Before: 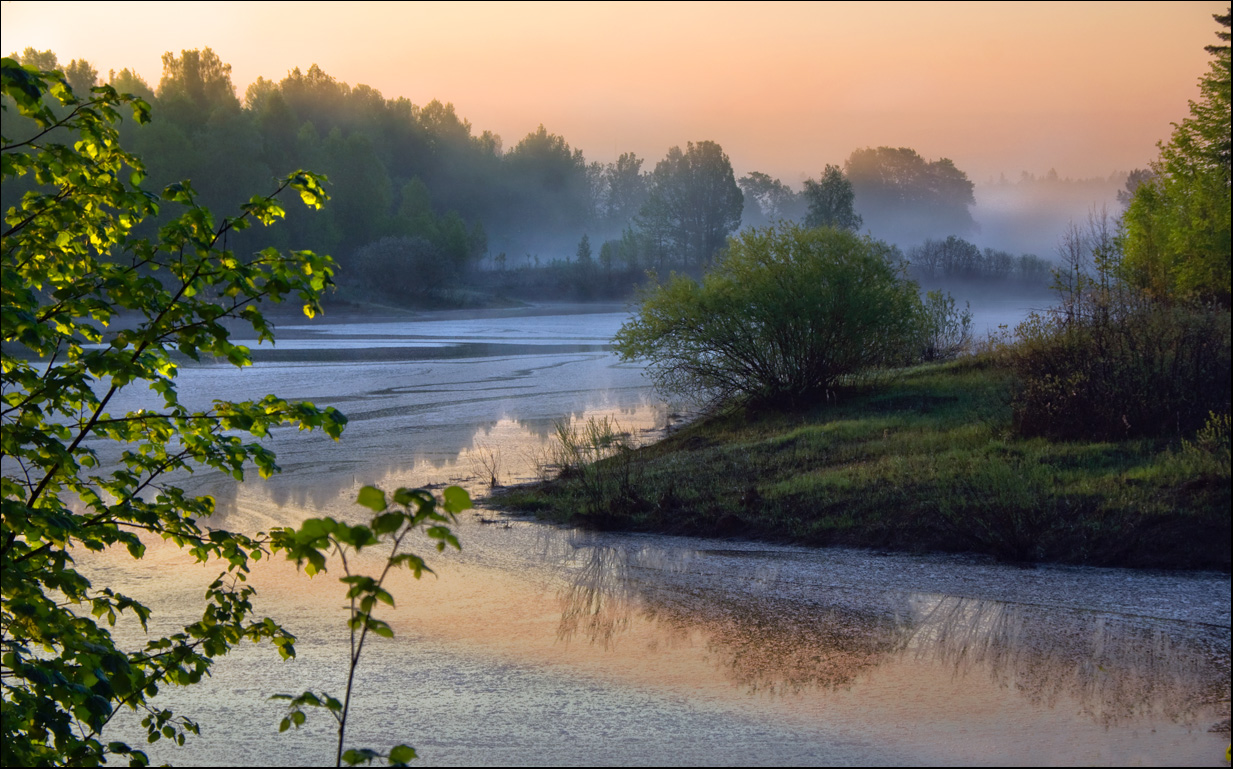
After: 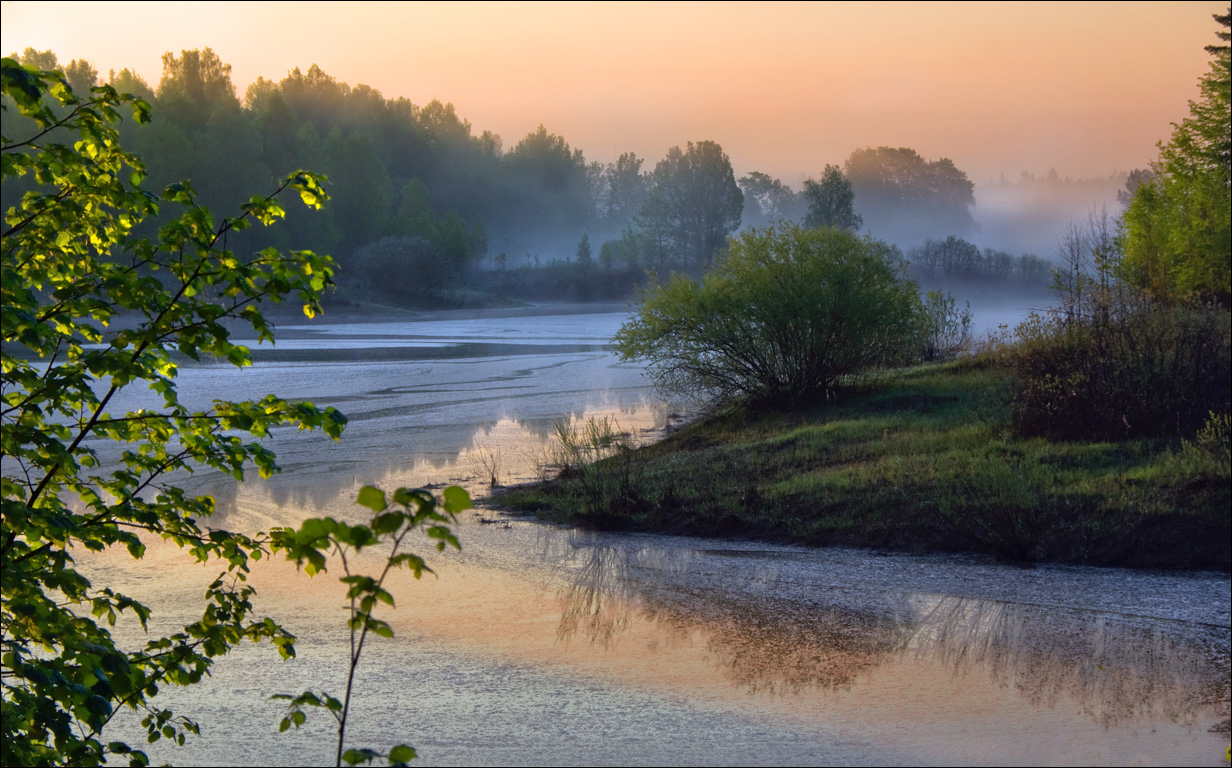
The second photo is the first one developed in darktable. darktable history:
shadows and highlights: shadows 20.95, highlights -81.69, soften with gaussian
